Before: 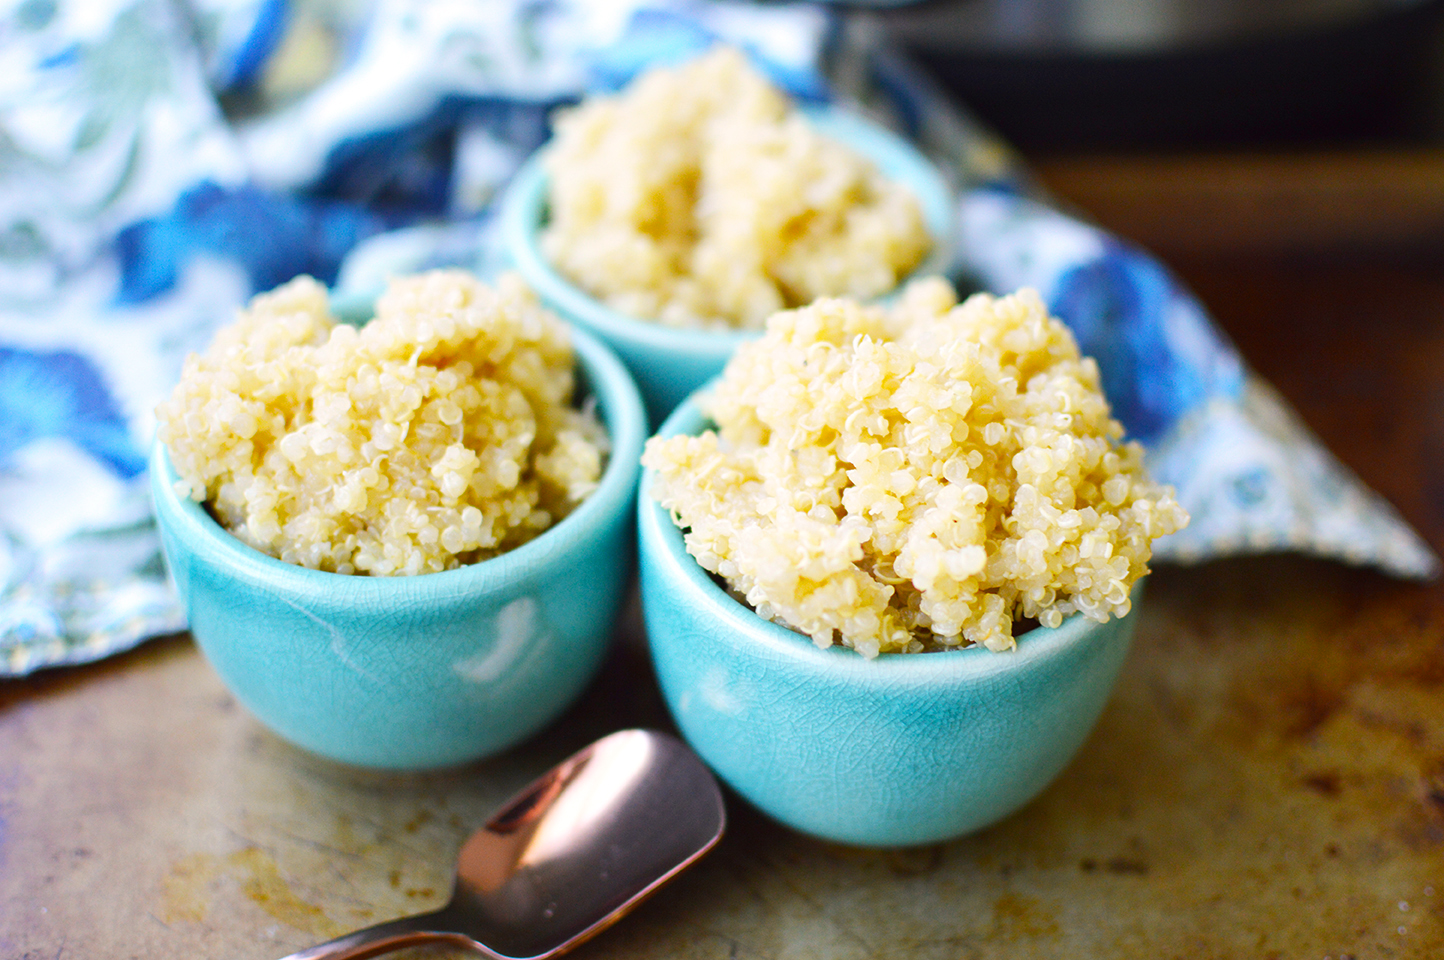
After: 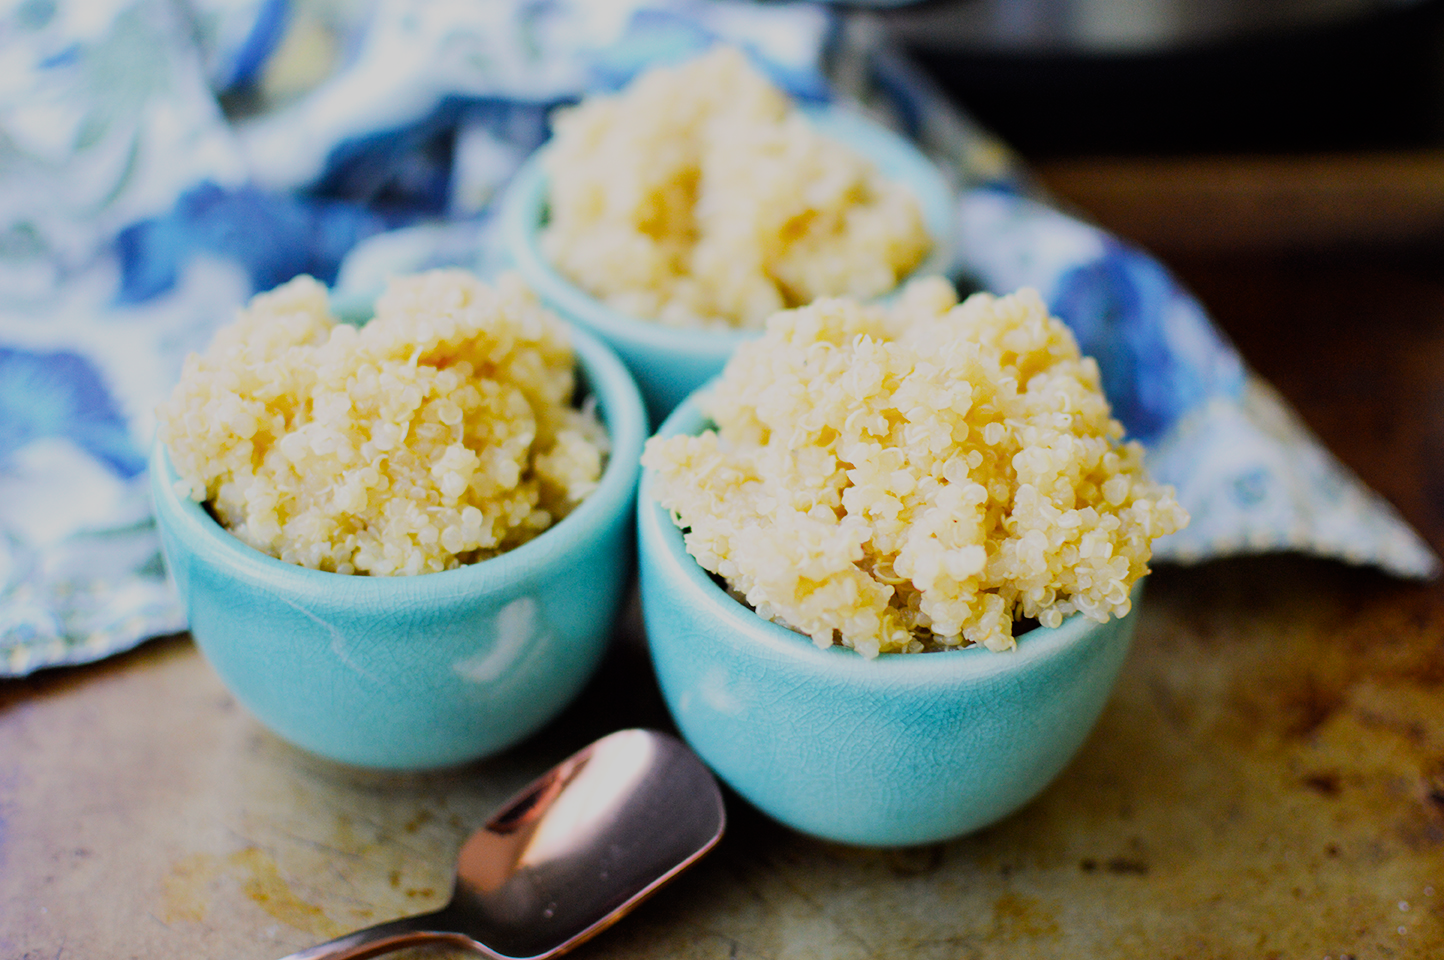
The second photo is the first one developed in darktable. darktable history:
filmic rgb: black relative exposure -7.2 EV, white relative exposure 5.36 EV, hardness 3.03
